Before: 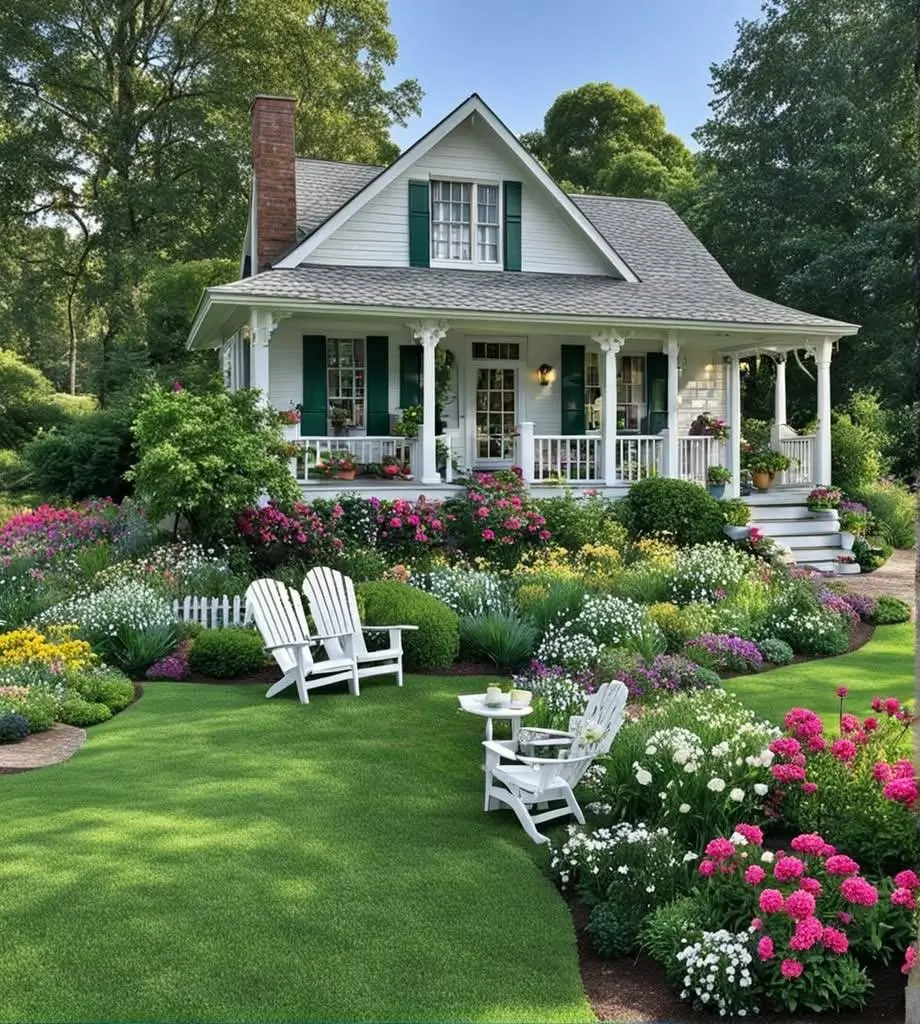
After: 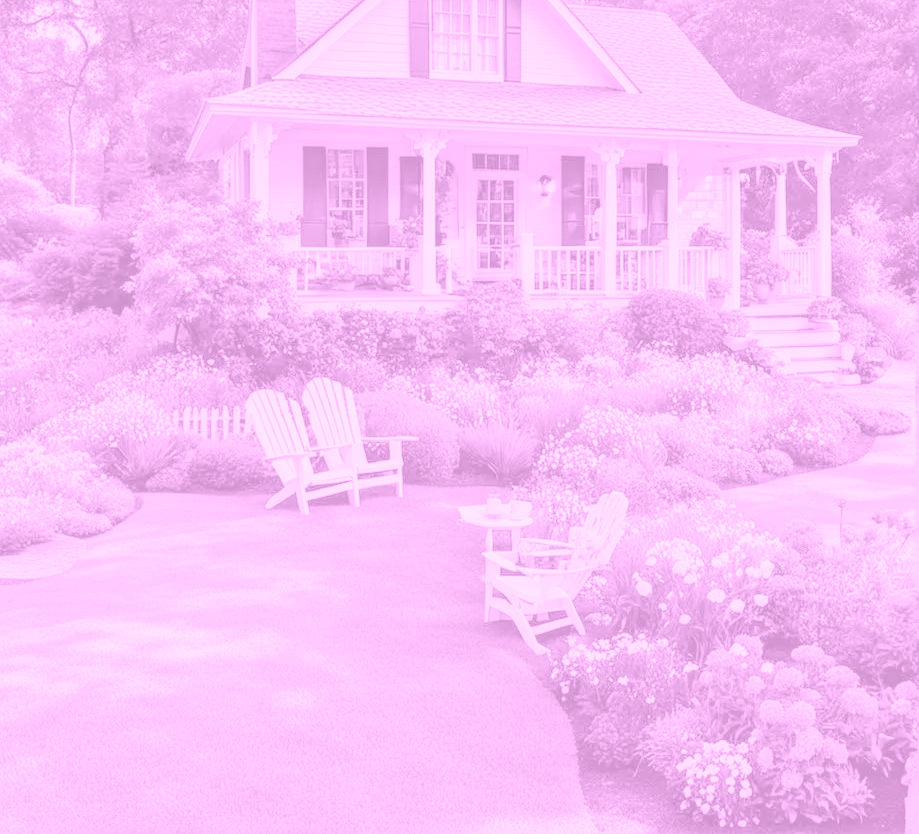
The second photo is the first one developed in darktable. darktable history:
colorize: hue 331.2°, saturation 75%, source mix 30.28%, lightness 70.52%, version 1
crop and rotate: top 18.507%
global tonemap: drago (0.7, 100)
color balance rgb: shadows lift › chroma 7.23%, shadows lift › hue 246.48°, highlights gain › chroma 5.38%, highlights gain › hue 196.93°, white fulcrum 1 EV
local contrast: on, module defaults
